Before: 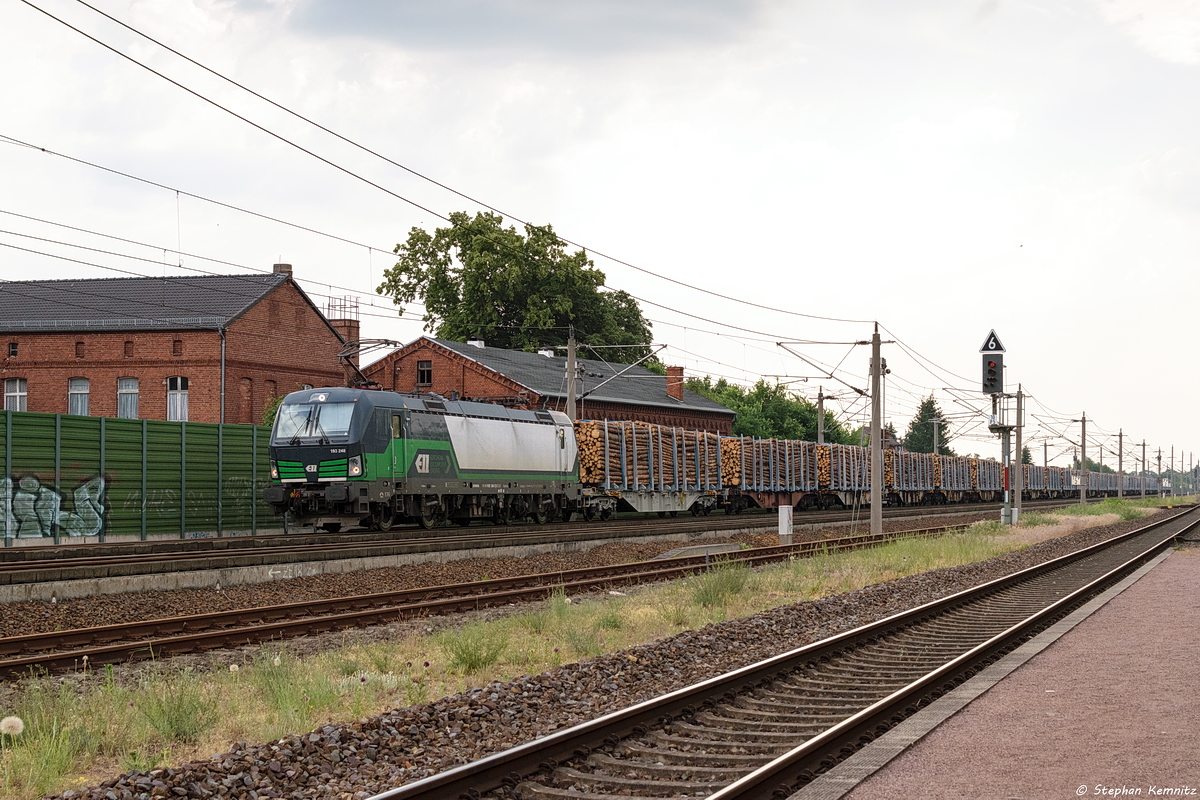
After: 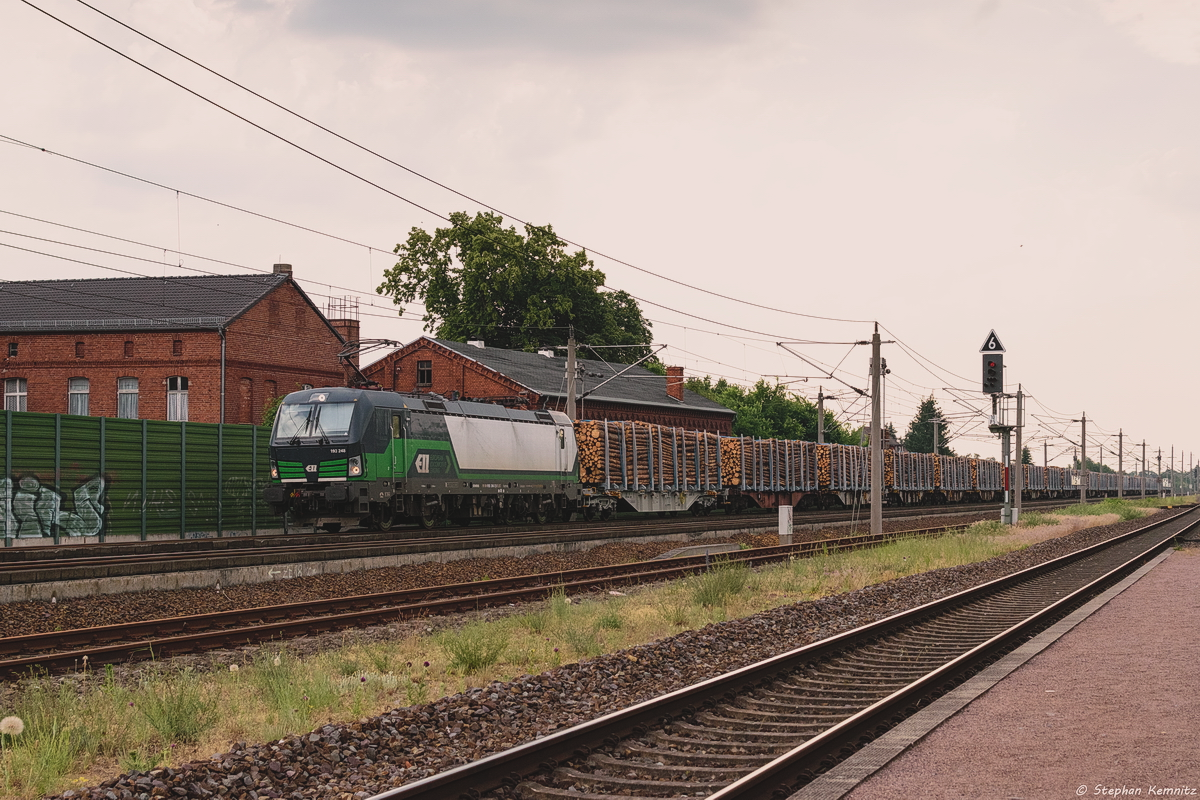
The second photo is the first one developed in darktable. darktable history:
color correction: highlights a* 5.85, highlights b* 4.83
exposure: black level correction -0.015, exposure -0.539 EV, compensate highlight preservation false
tone curve: curves: ch0 [(0, 0.01) (0.037, 0.032) (0.131, 0.108) (0.275, 0.258) (0.483, 0.512) (0.61, 0.661) (0.696, 0.742) (0.792, 0.834) (0.911, 0.936) (0.997, 0.995)]; ch1 [(0, 0) (0.308, 0.29) (0.425, 0.411) (0.503, 0.502) (0.551, 0.563) (0.683, 0.706) (0.746, 0.77) (1, 1)]; ch2 [(0, 0) (0.246, 0.233) (0.36, 0.352) (0.415, 0.415) (0.485, 0.487) (0.502, 0.502) (0.525, 0.523) (0.545, 0.552) (0.587, 0.6) (0.636, 0.652) (0.711, 0.729) (0.845, 0.855) (0.998, 0.977)], color space Lab, independent channels, preserve colors none
